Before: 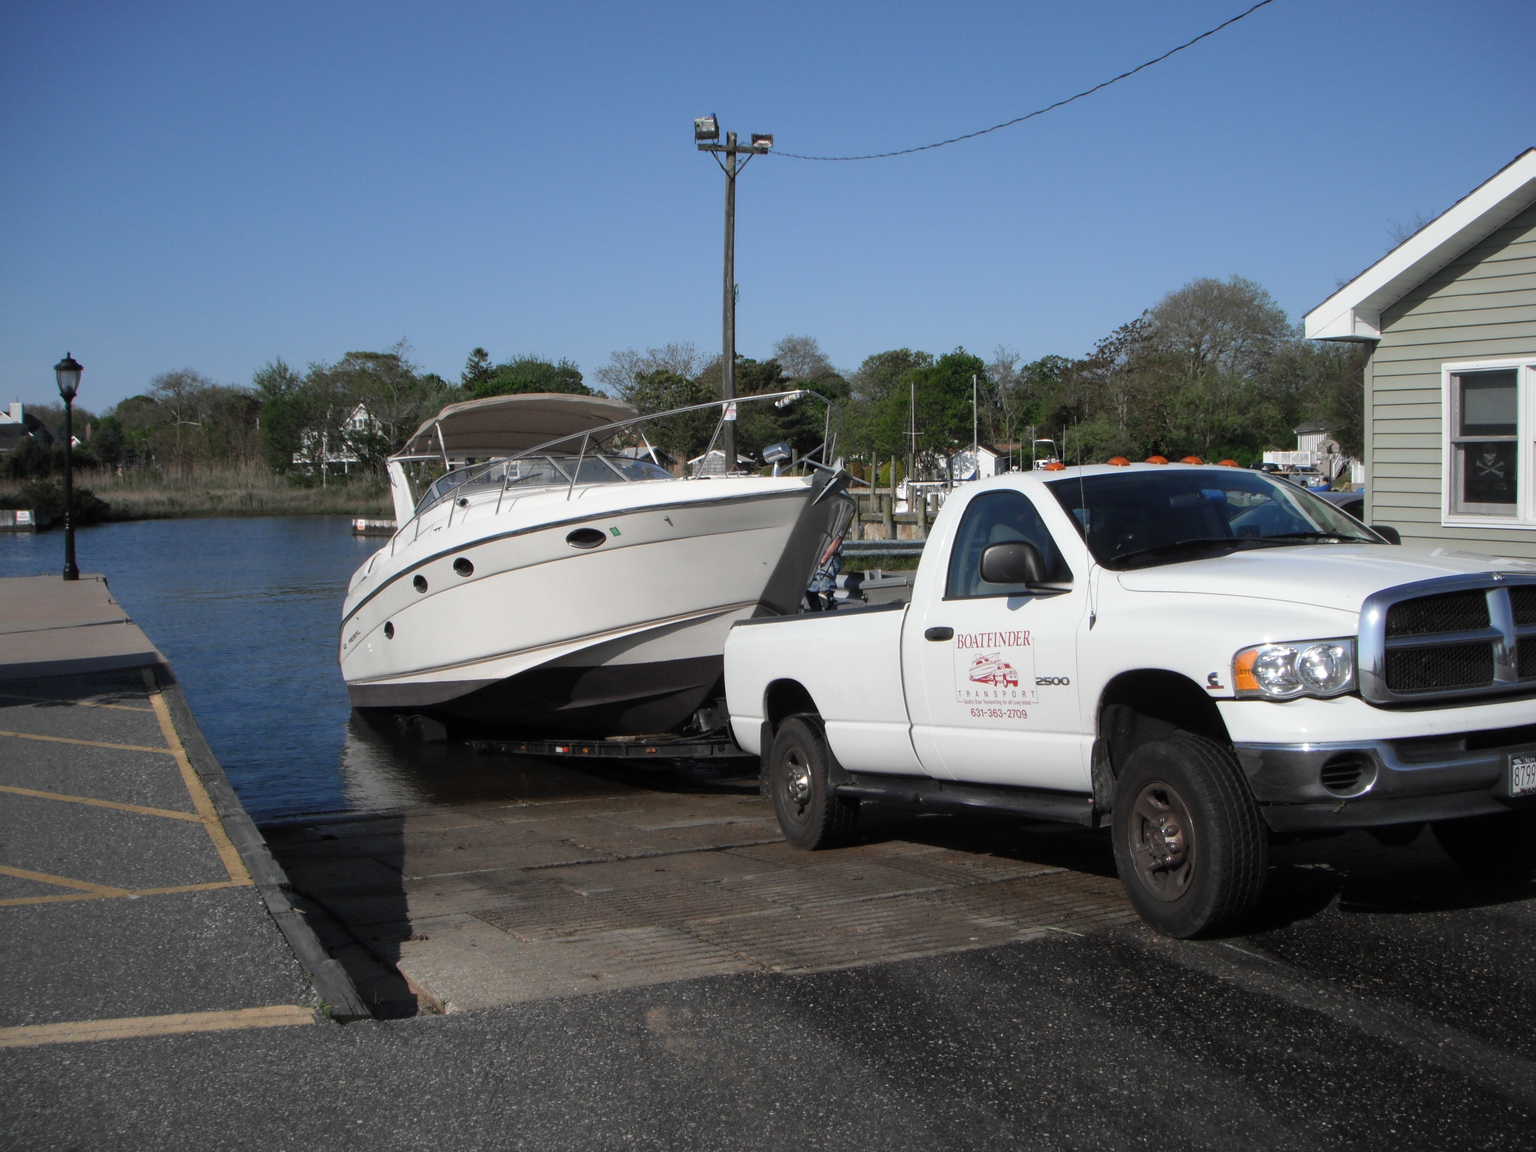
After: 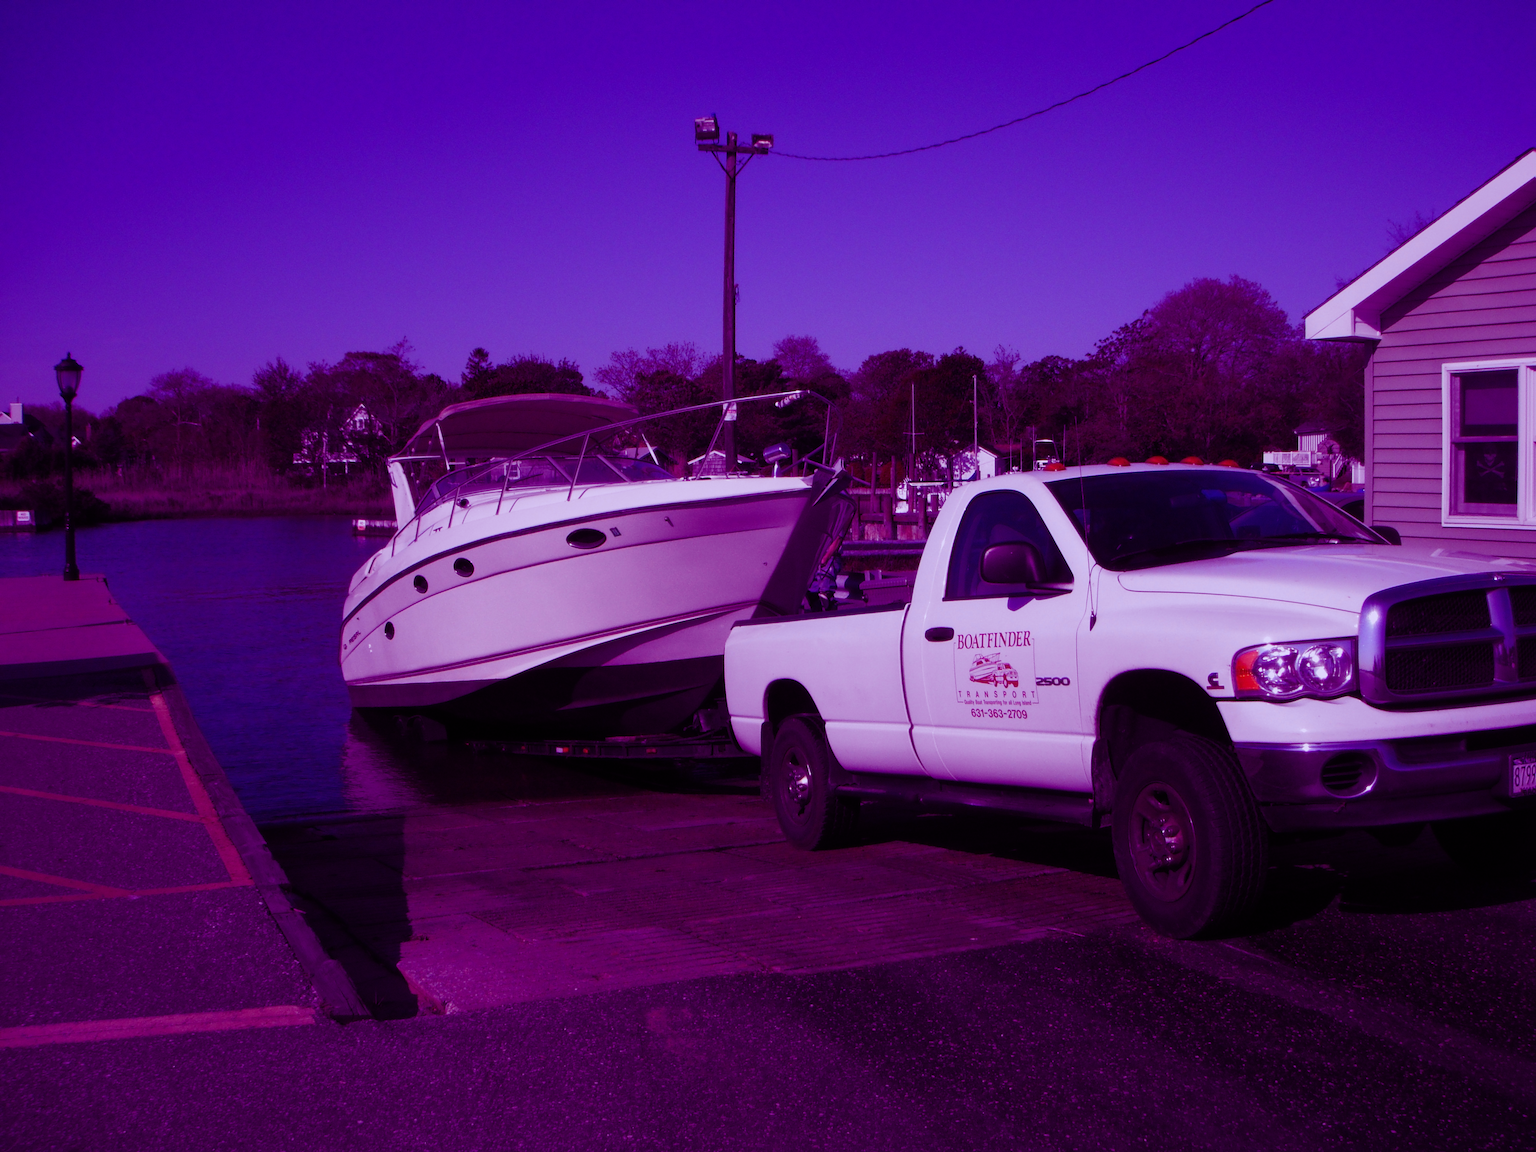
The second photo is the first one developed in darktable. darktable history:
white balance: red 0.954, blue 1.079
color balance: mode lift, gamma, gain (sRGB), lift [1, 1, 0.101, 1]
exposure: exposure -0.293 EV, compensate highlight preservation false
